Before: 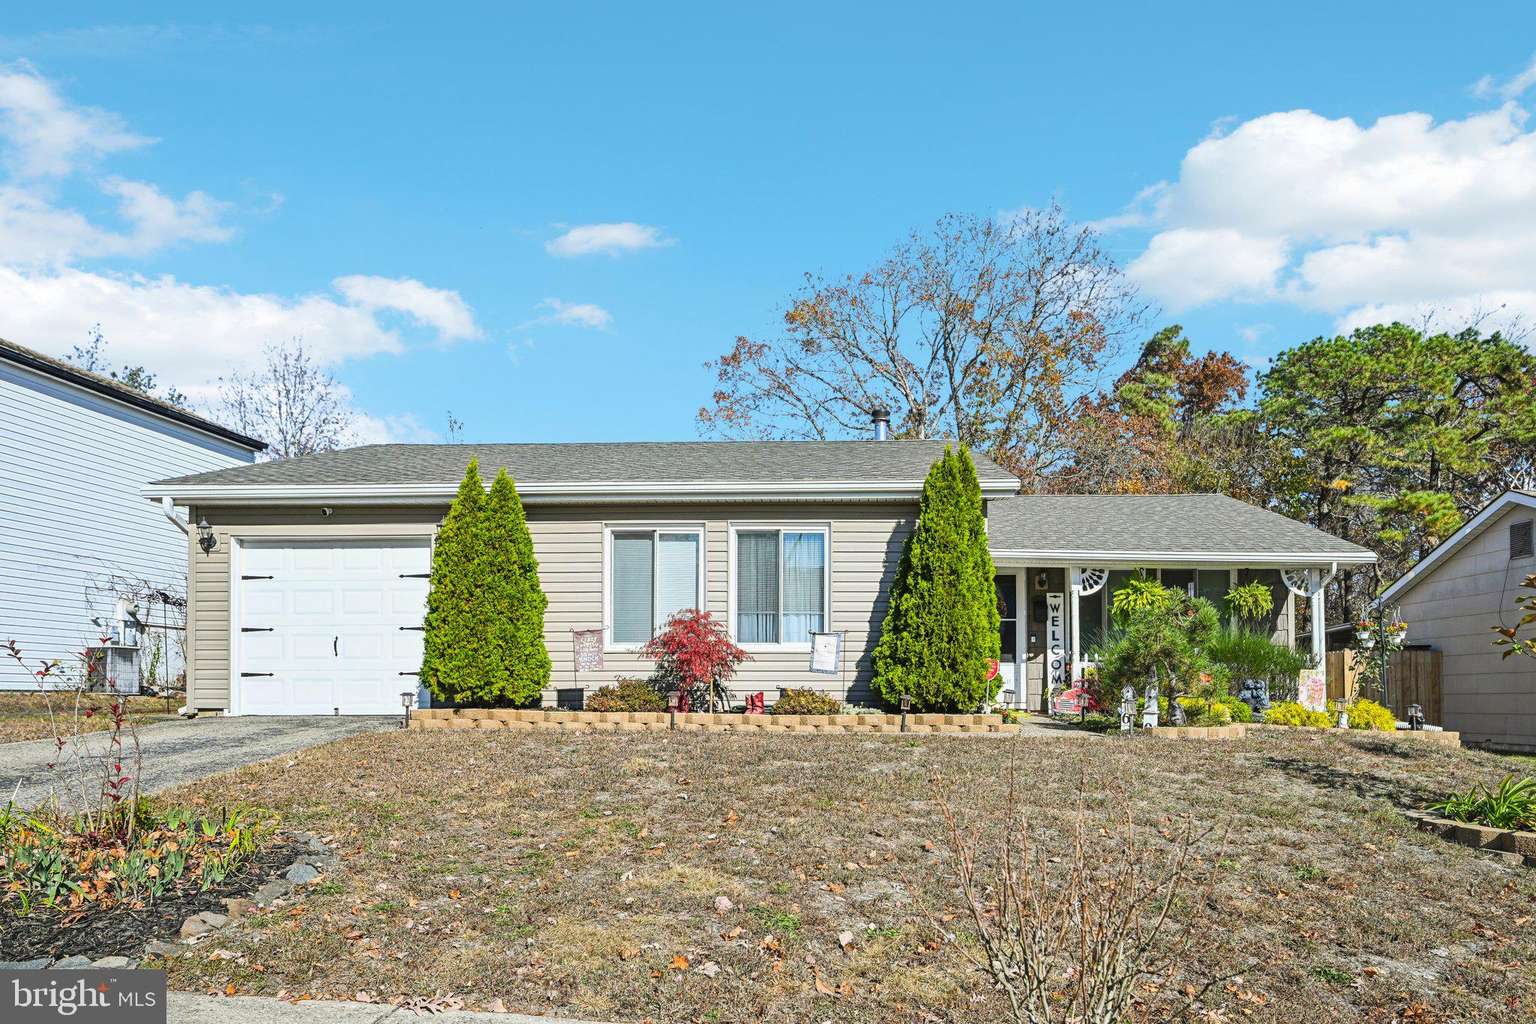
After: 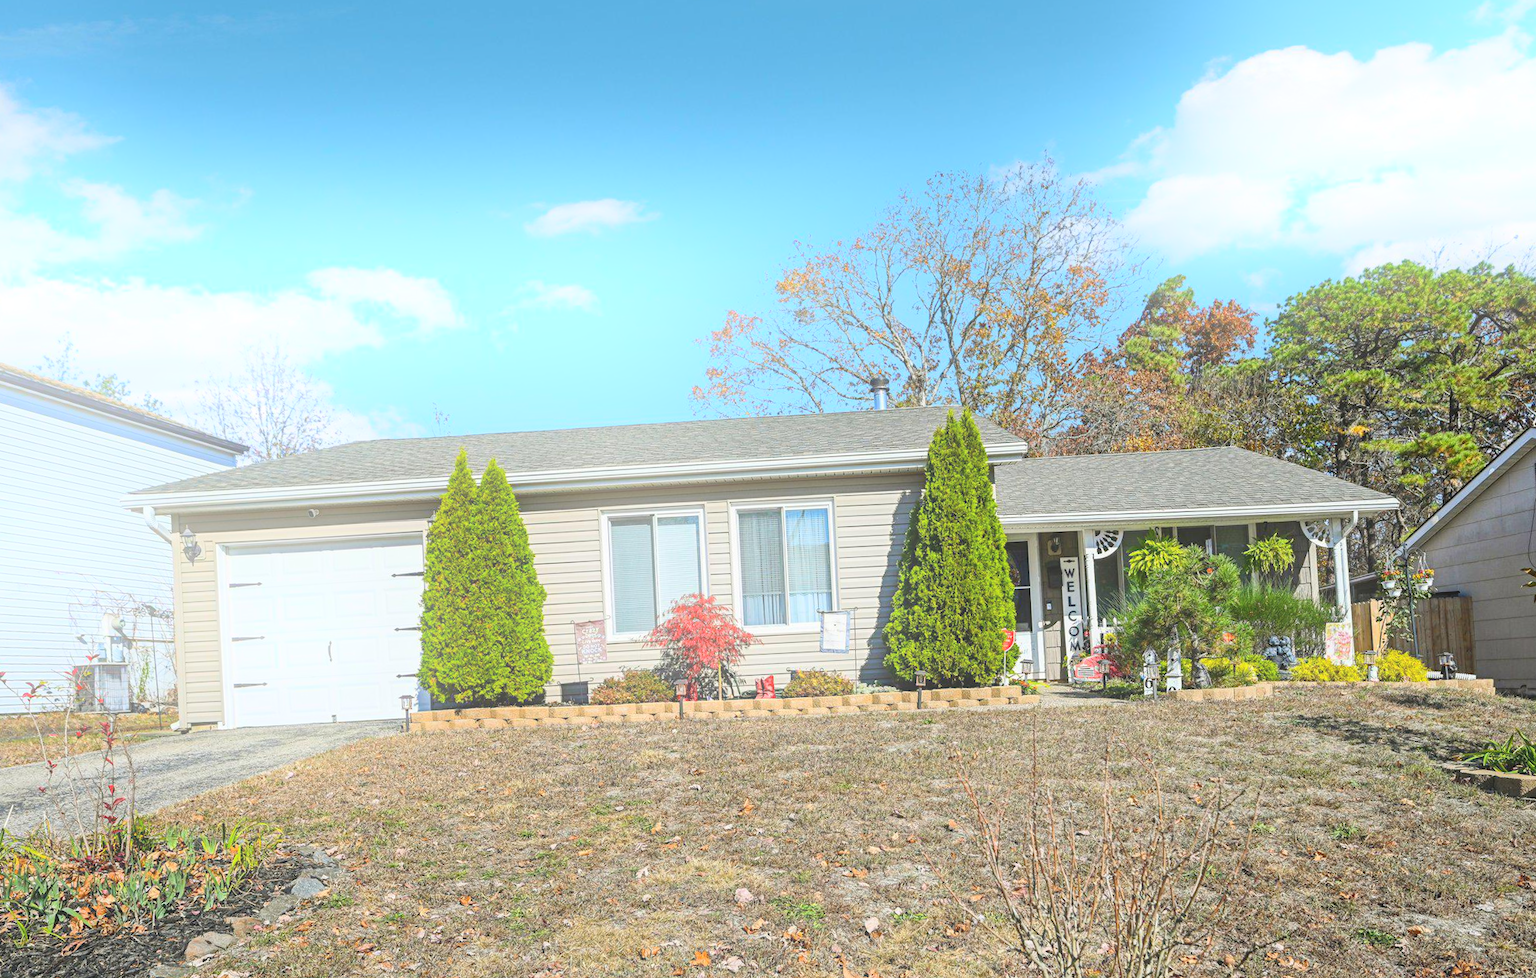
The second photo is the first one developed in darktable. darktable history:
rotate and perspective: rotation -3°, crop left 0.031, crop right 0.968, crop top 0.07, crop bottom 0.93
bloom: threshold 82.5%, strength 16.25%
